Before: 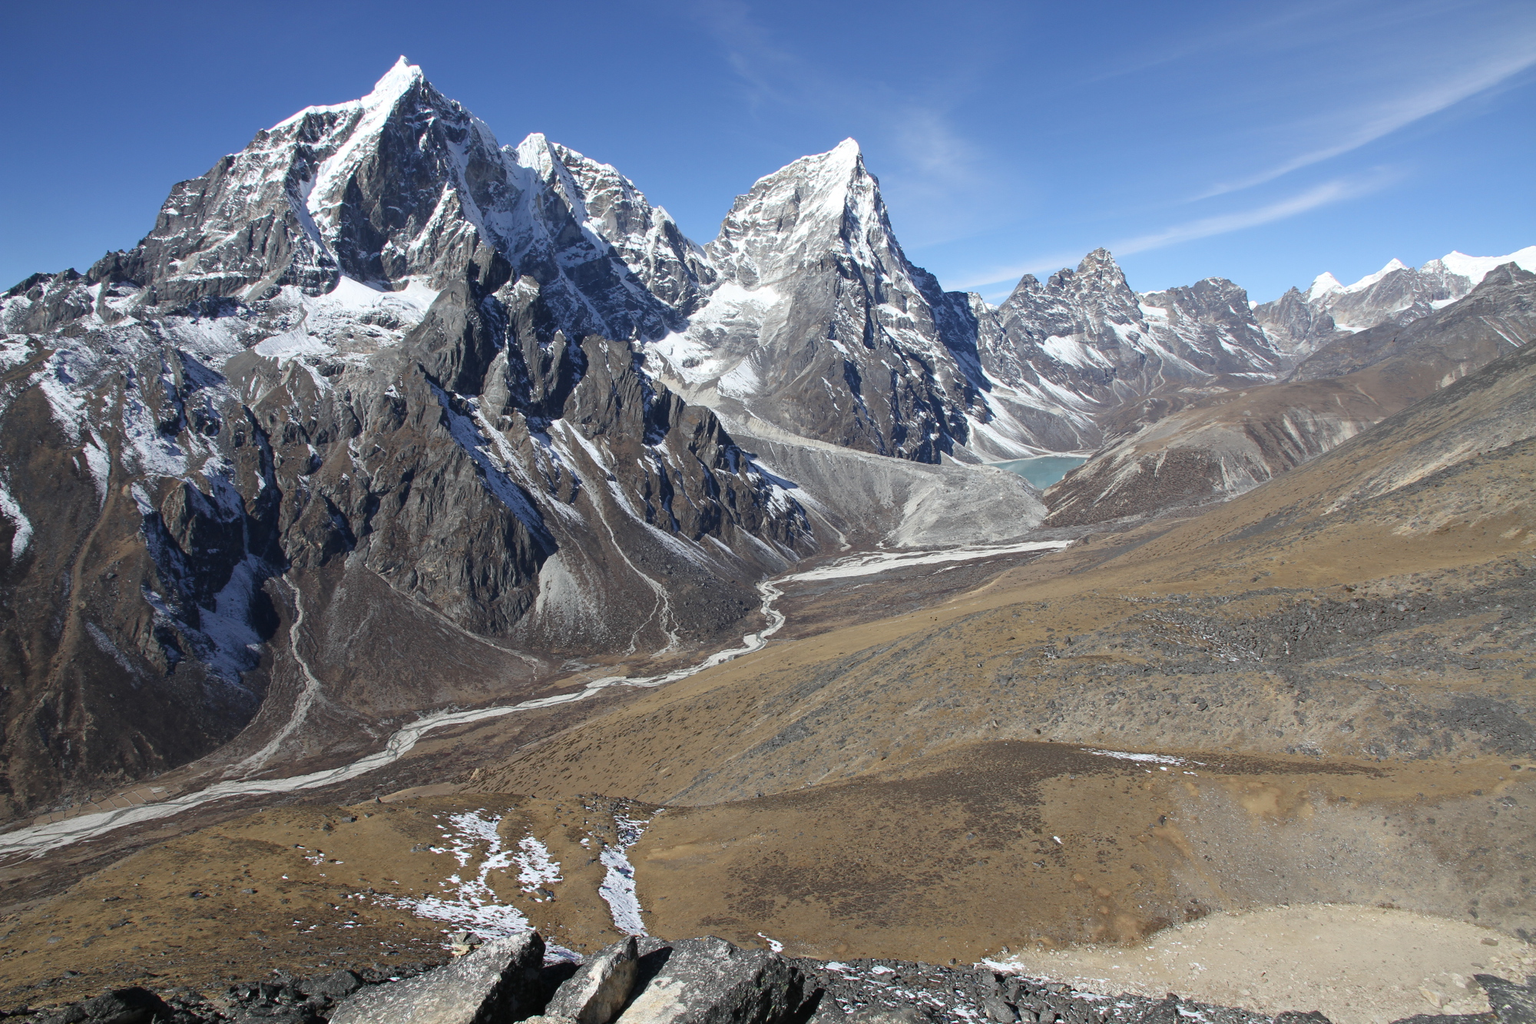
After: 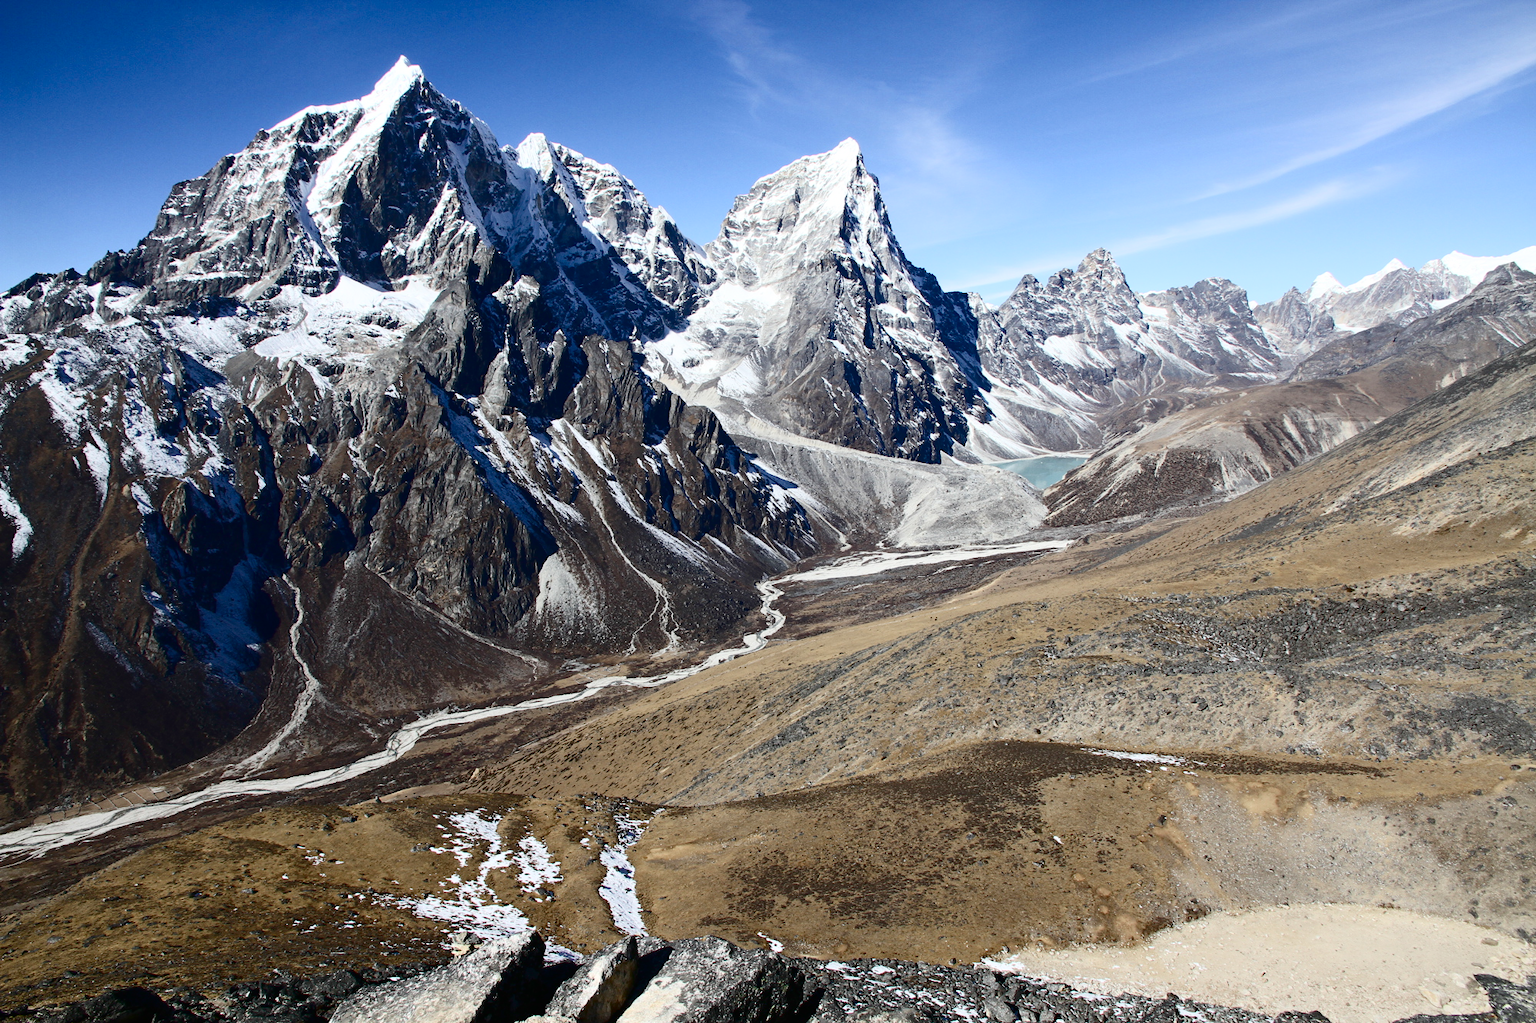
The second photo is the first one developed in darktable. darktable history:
tone curve: curves: ch0 [(0, 0) (0.003, 0.005) (0.011, 0.011) (0.025, 0.02) (0.044, 0.03) (0.069, 0.041) (0.1, 0.062) (0.136, 0.089) (0.177, 0.135) (0.224, 0.189) (0.277, 0.259) (0.335, 0.373) (0.399, 0.499) (0.468, 0.622) (0.543, 0.724) (0.623, 0.807) (0.709, 0.868) (0.801, 0.916) (0.898, 0.964) (1, 1)], color space Lab, independent channels, preserve colors none
contrast brightness saturation: contrast 0.069, brightness -0.136, saturation 0.113
color balance rgb: perceptual saturation grading › global saturation 20%, perceptual saturation grading › highlights -49.873%, perceptual saturation grading › shadows 25.105%, global vibrance 15.298%
